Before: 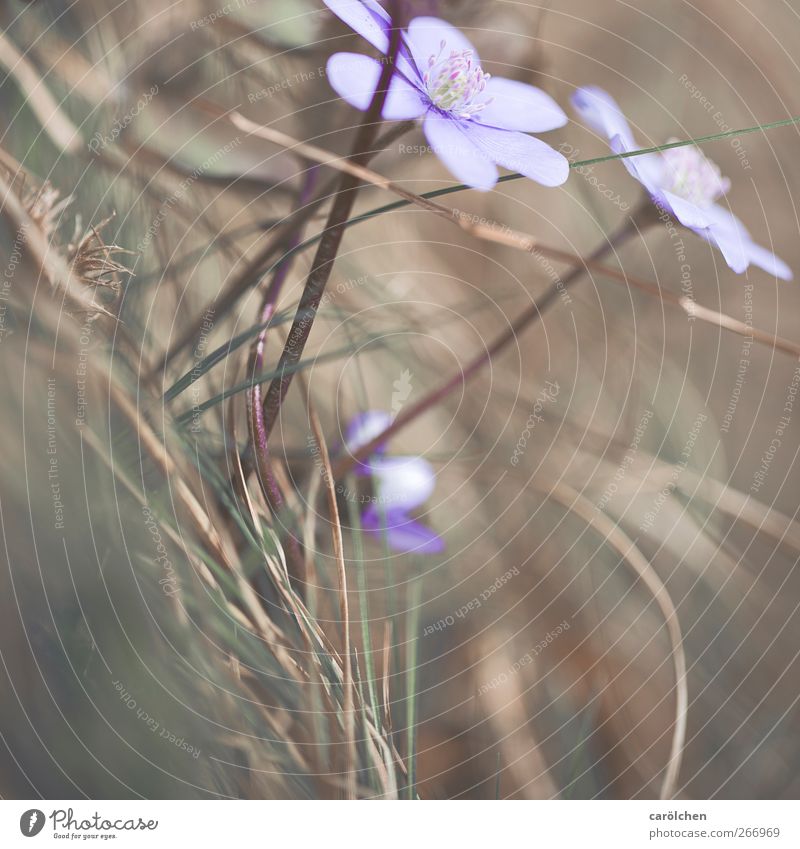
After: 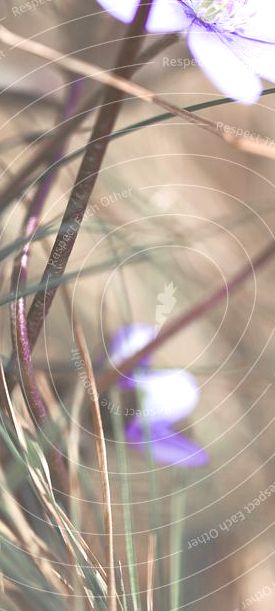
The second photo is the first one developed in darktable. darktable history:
crop and rotate: left 29.711%, top 10.264%, right 35.87%, bottom 17.672%
exposure: black level correction 0.001, exposure 0.5 EV, compensate exposure bias true, compensate highlight preservation false
